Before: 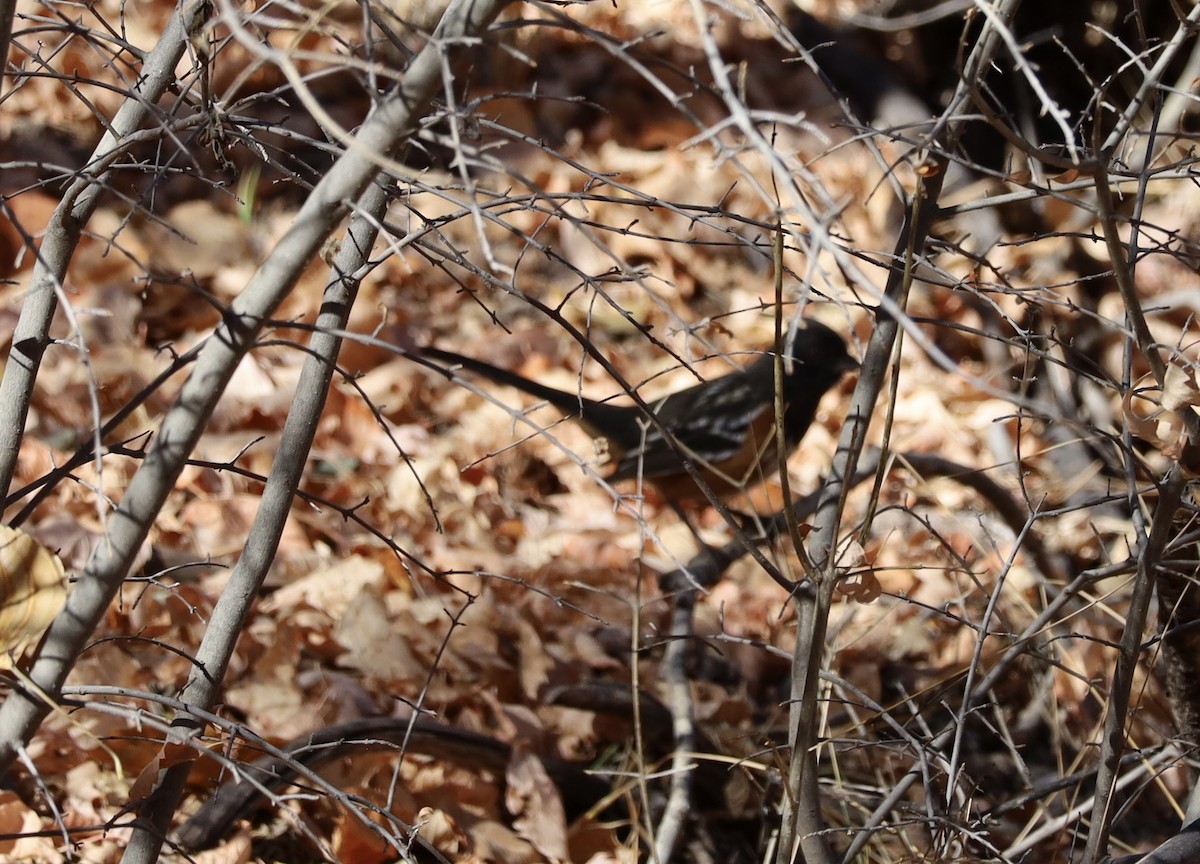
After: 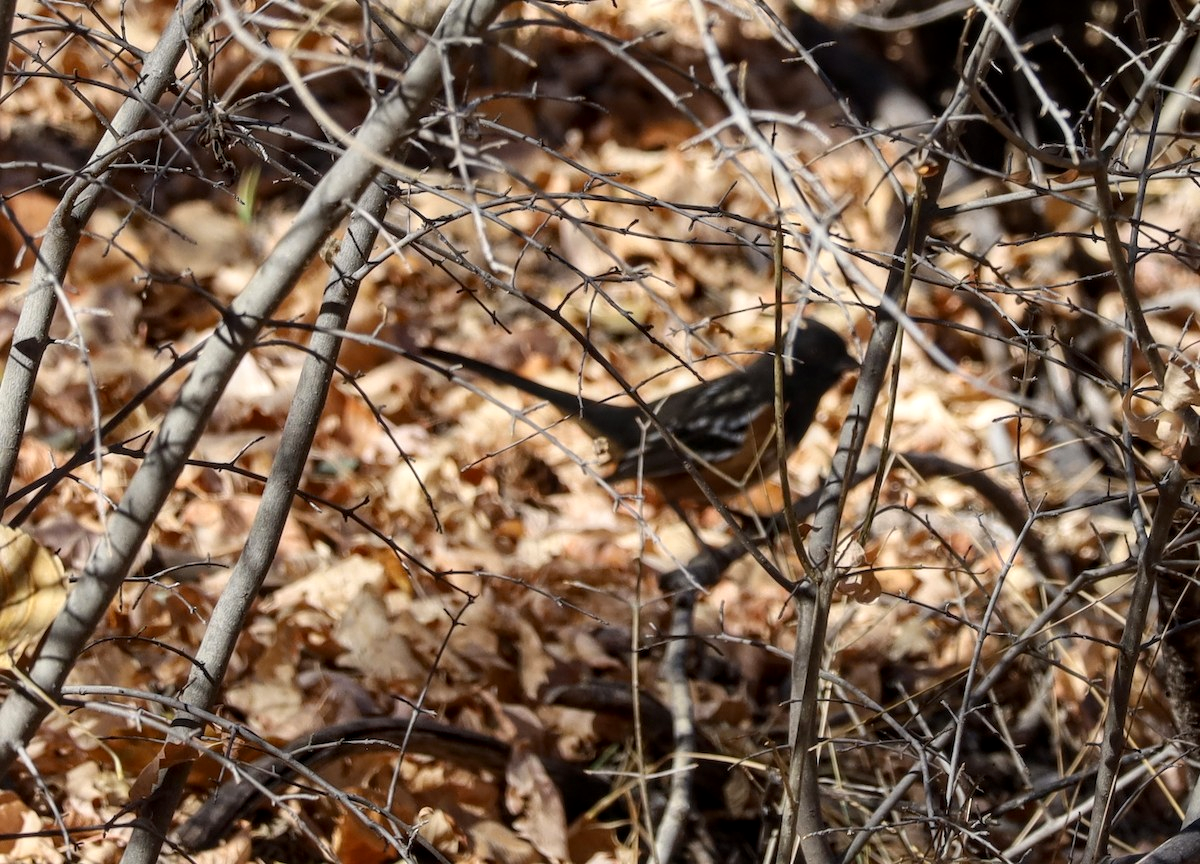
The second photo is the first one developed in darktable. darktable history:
local contrast: detail 130%
color contrast: green-magenta contrast 0.81
tone equalizer: -7 EV 0.13 EV, smoothing diameter 25%, edges refinement/feathering 10, preserve details guided filter
